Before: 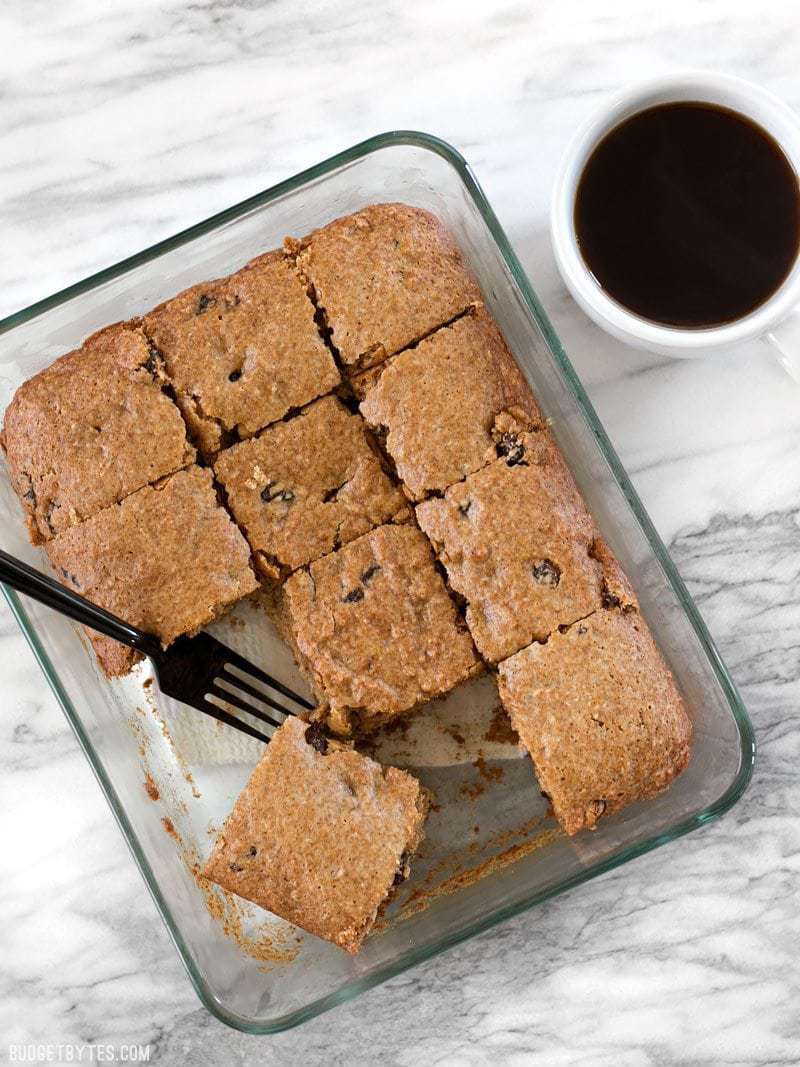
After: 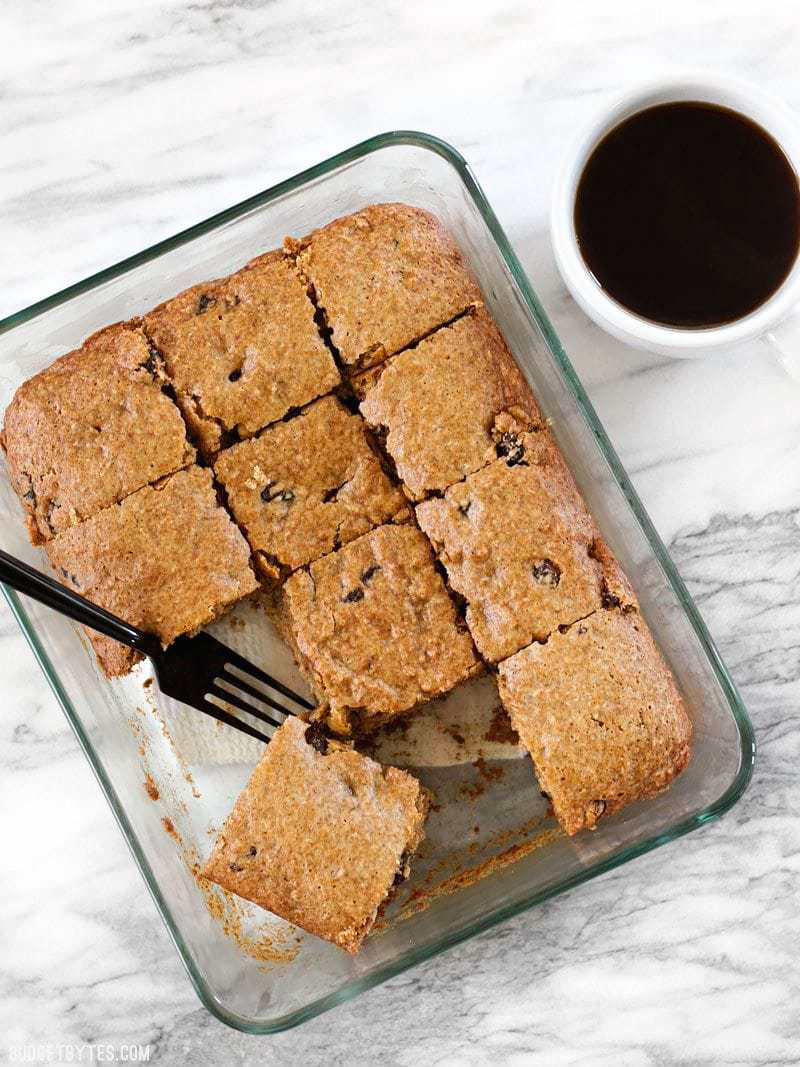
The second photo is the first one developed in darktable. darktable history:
tone curve: curves: ch0 [(0, 0.01) (0.037, 0.032) (0.131, 0.108) (0.275, 0.258) (0.483, 0.512) (0.61, 0.661) (0.696, 0.742) (0.792, 0.834) (0.911, 0.936) (0.997, 0.995)]; ch1 [(0, 0) (0.308, 0.29) (0.425, 0.411) (0.503, 0.502) (0.529, 0.543) (0.683, 0.706) (0.746, 0.77) (1, 1)]; ch2 [(0, 0) (0.225, 0.214) (0.334, 0.339) (0.401, 0.415) (0.485, 0.487) (0.502, 0.502) (0.525, 0.523) (0.545, 0.552) (0.587, 0.61) (0.636, 0.654) (0.711, 0.729) (0.845, 0.855) (0.998, 0.977)], preserve colors none
